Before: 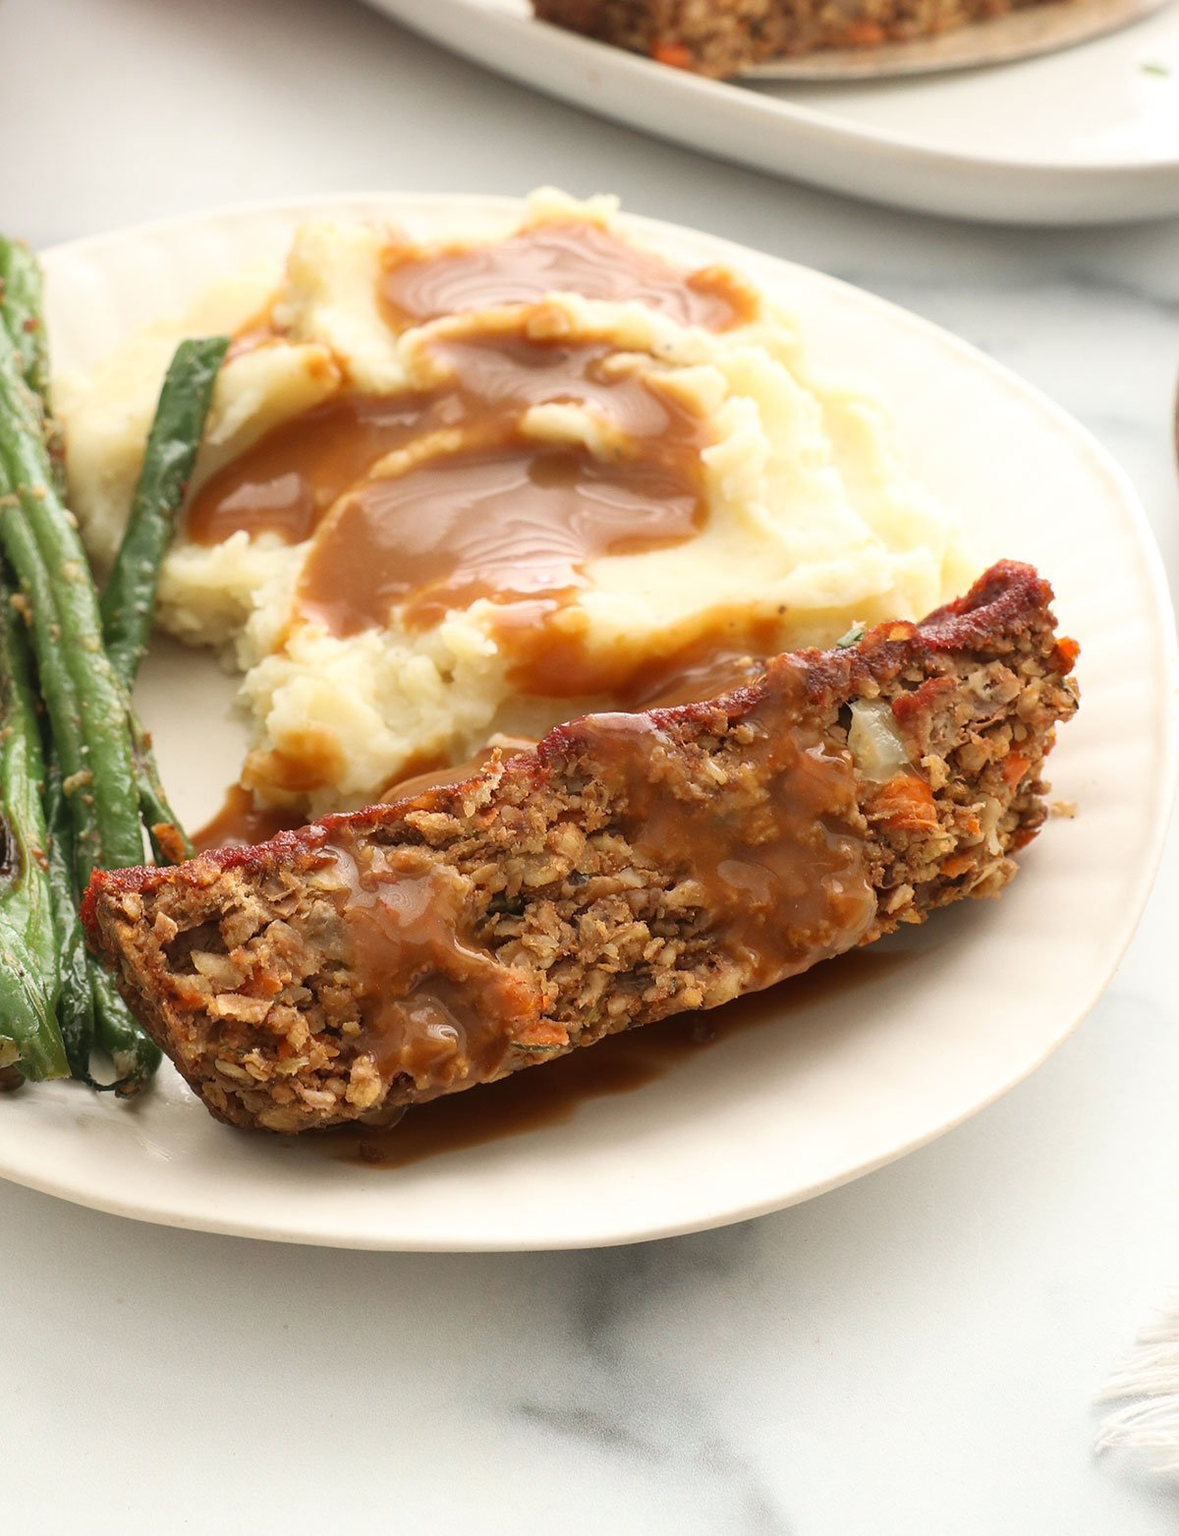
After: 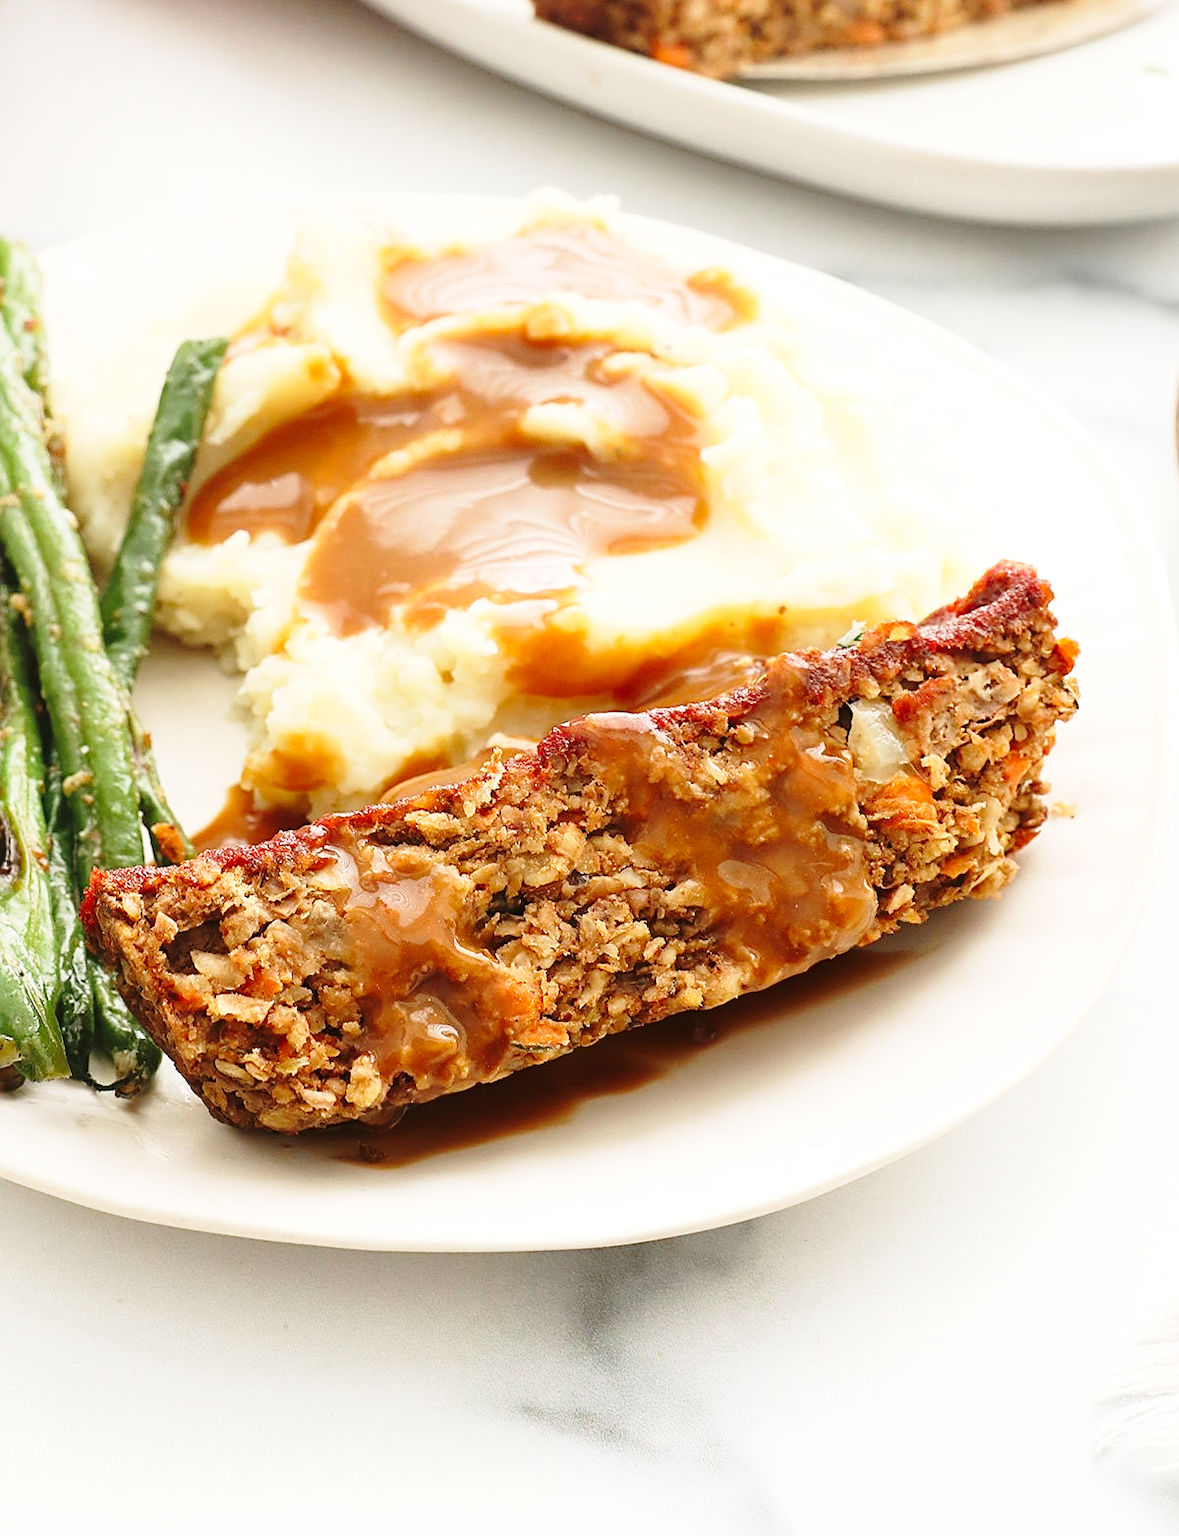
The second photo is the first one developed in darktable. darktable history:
base curve: curves: ch0 [(0, 0) (0.028, 0.03) (0.121, 0.232) (0.46, 0.748) (0.859, 0.968) (1, 1)], preserve colors none
sharpen: on, module defaults
color zones: curves: ch0 [(0, 0.5) (0.143, 0.5) (0.286, 0.5) (0.429, 0.5) (0.571, 0.5) (0.714, 0.476) (0.857, 0.5) (1, 0.5)]; ch2 [(0, 0.5) (0.143, 0.5) (0.286, 0.5) (0.429, 0.5) (0.571, 0.5) (0.714, 0.487) (0.857, 0.5) (1, 0.5)]
